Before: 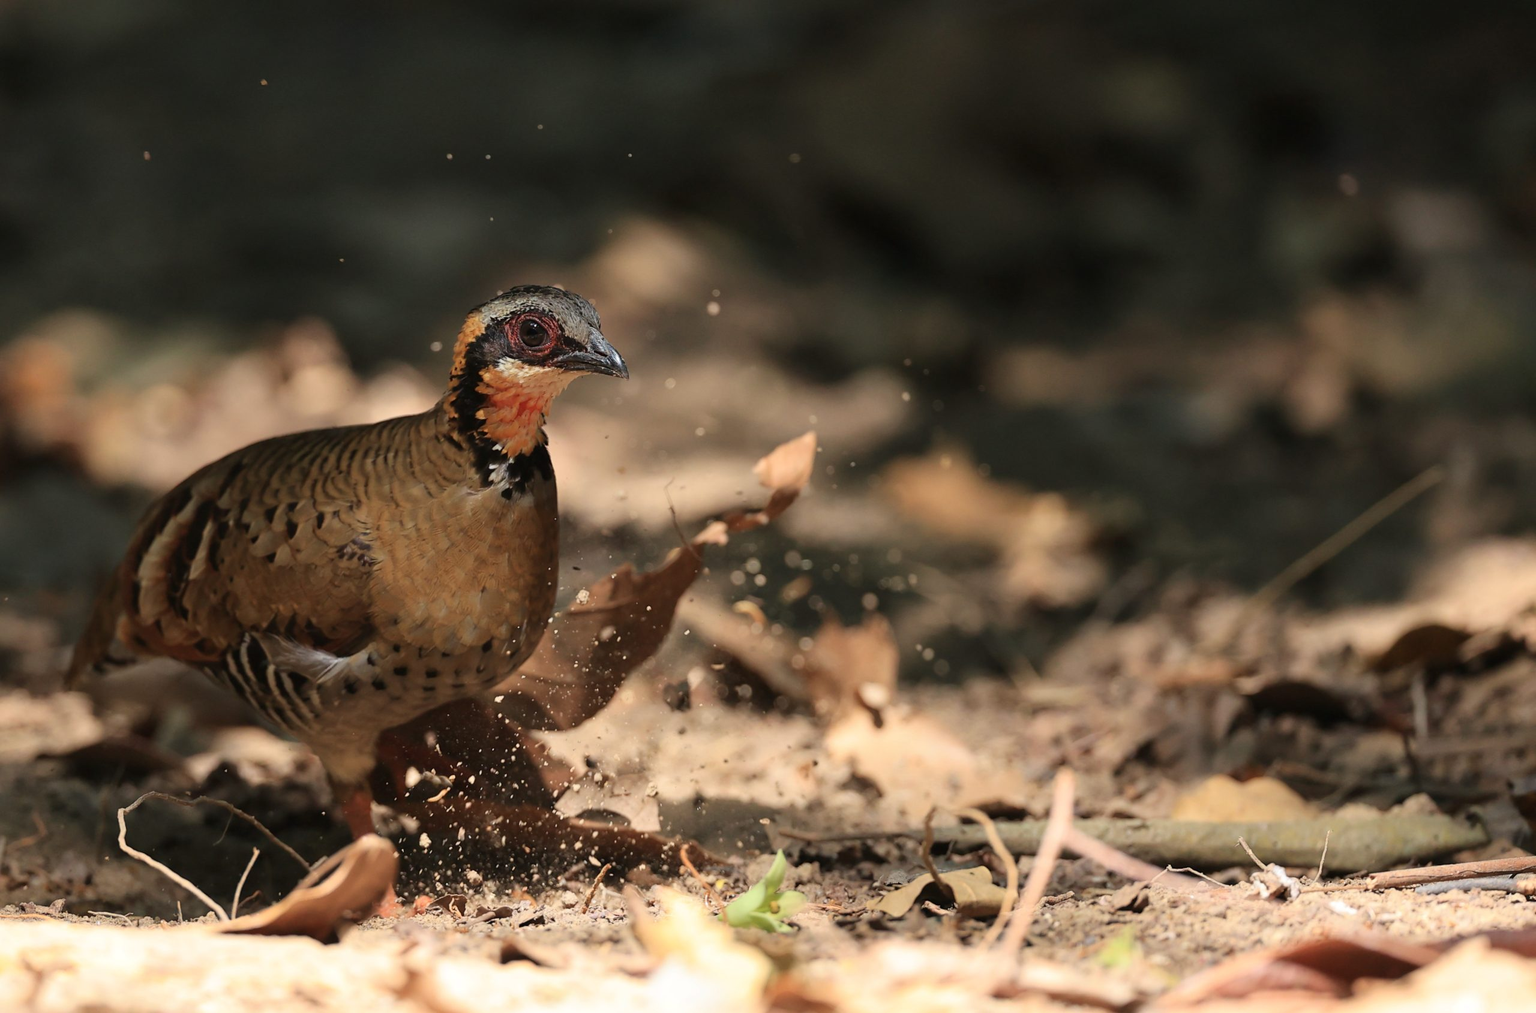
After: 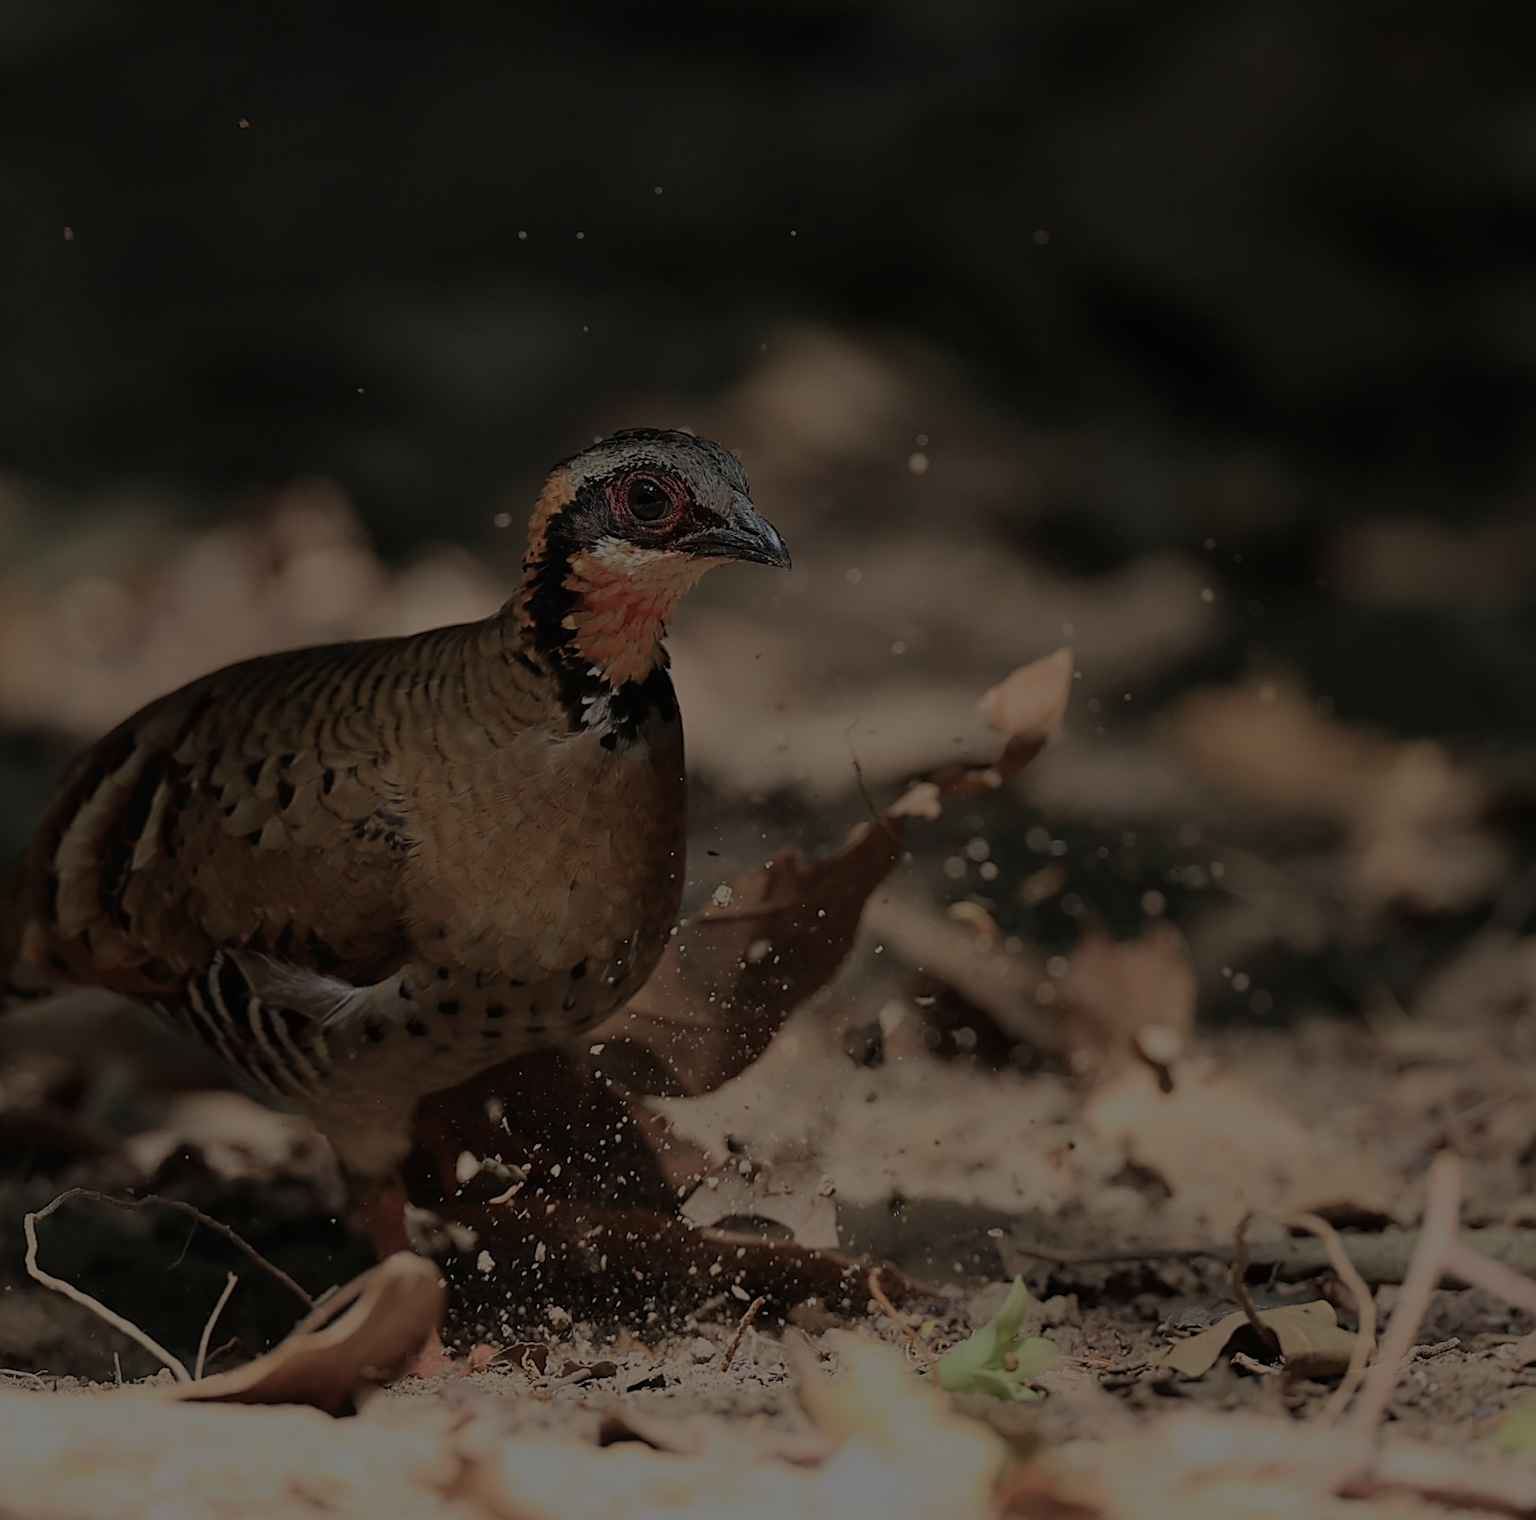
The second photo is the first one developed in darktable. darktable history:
sharpen: on, module defaults
color balance rgb: perceptual brilliance grading › global brilliance -48.39%
crop and rotate: left 6.617%, right 26.717%
